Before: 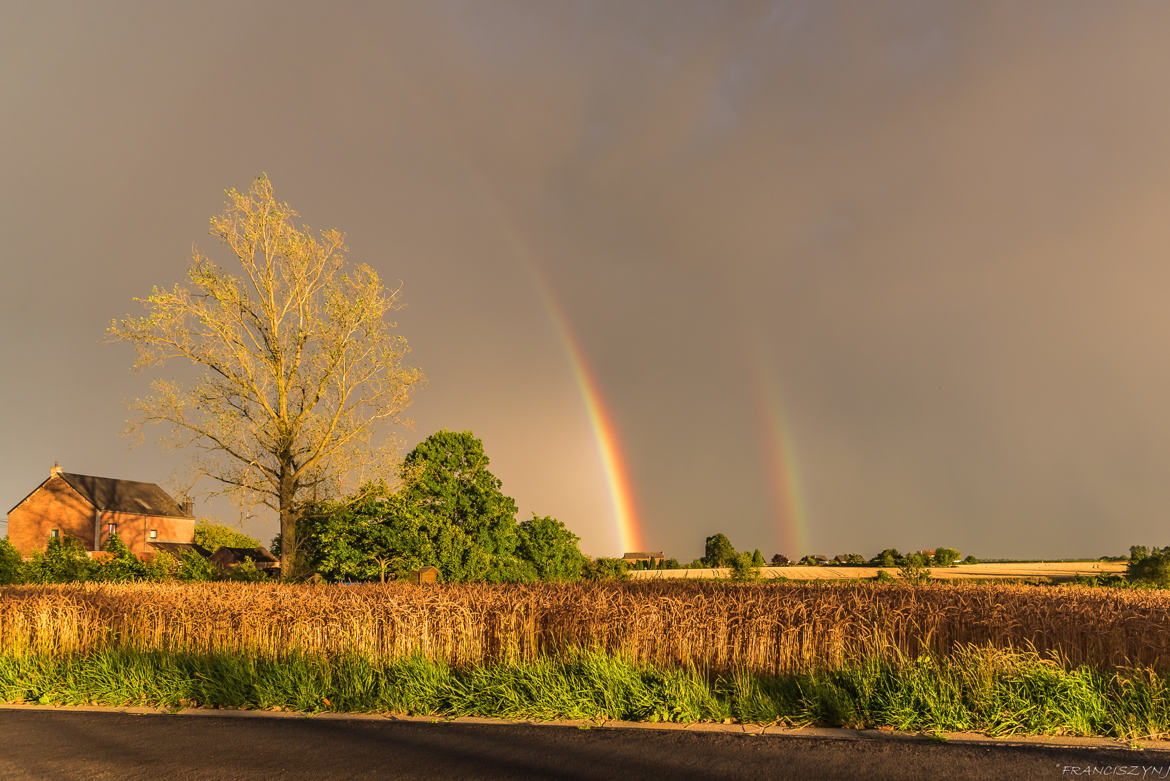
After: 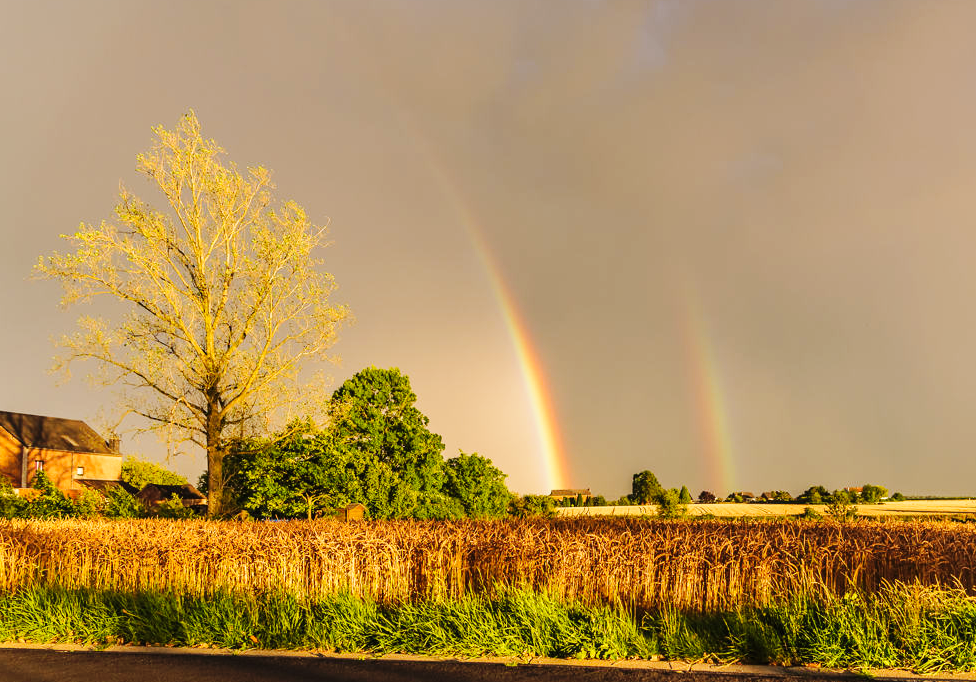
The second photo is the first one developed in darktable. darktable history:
base curve: curves: ch0 [(0, 0) (0.032, 0.025) (0.121, 0.166) (0.206, 0.329) (0.605, 0.79) (1, 1)], preserve colors none
crop: left 6.242%, top 8.148%, right 9.535%, bottom 3.743%
